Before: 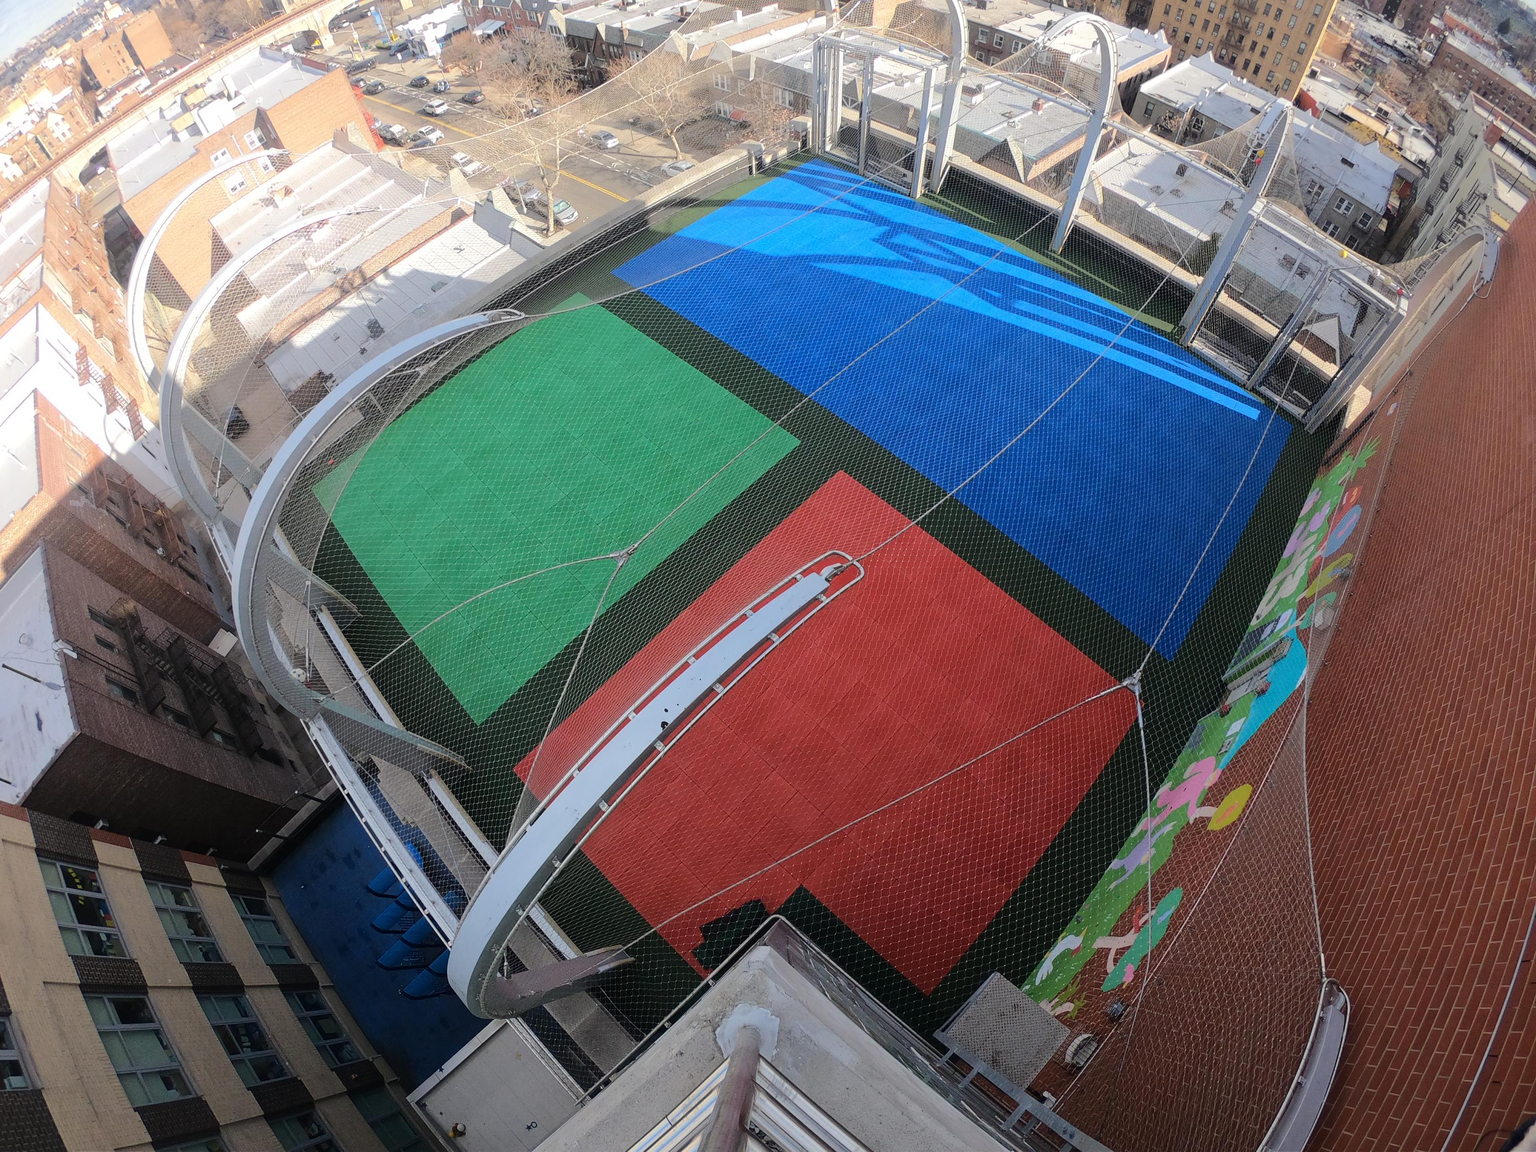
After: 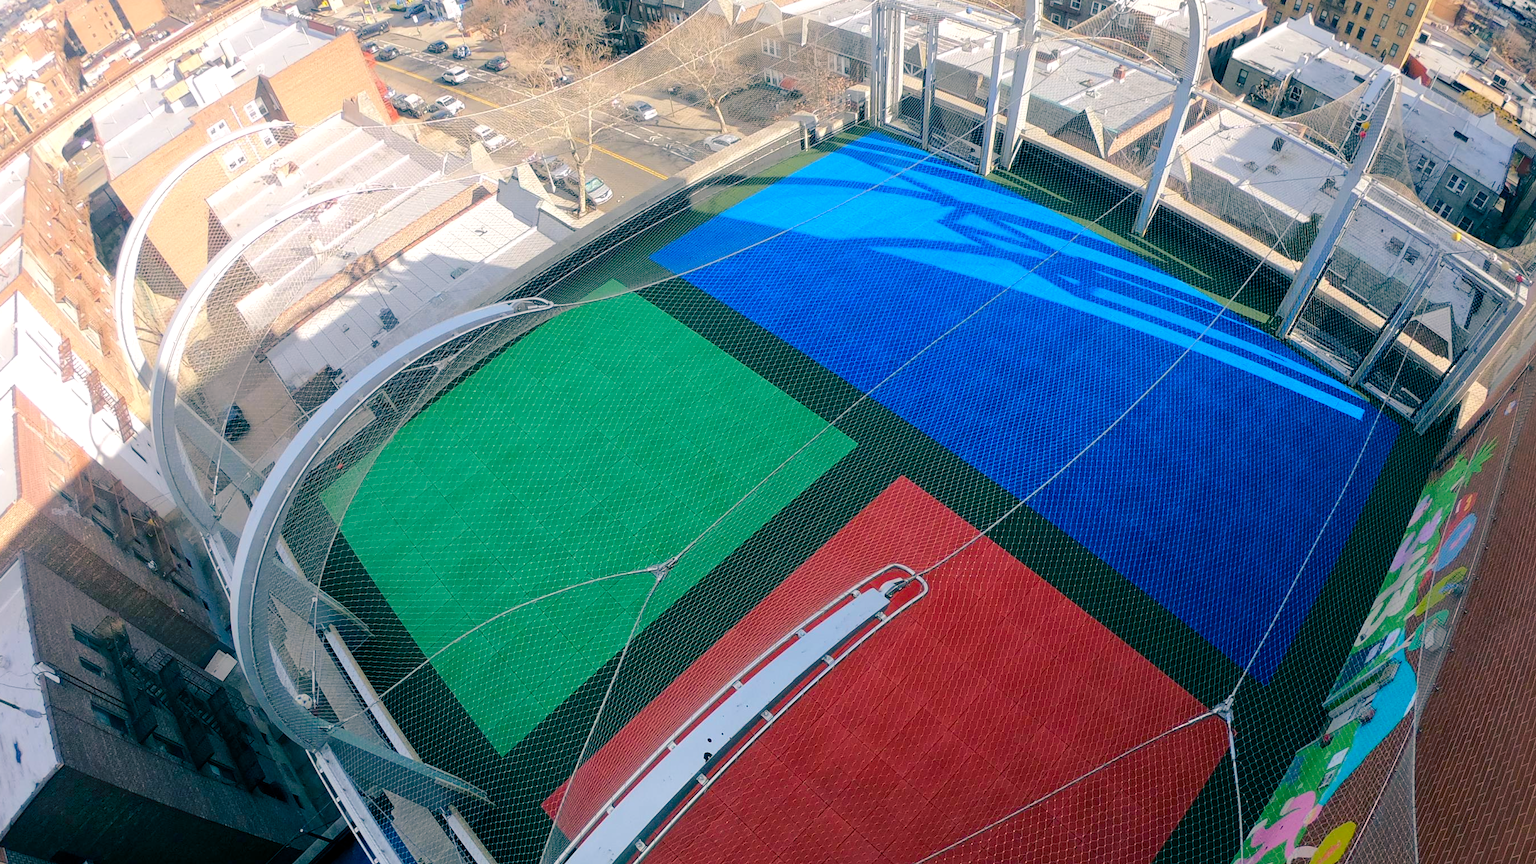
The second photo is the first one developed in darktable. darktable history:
crop: left 1.509%, top 3.452%, right 7.696%, bottom 28.452%
color balance rgb: shadows lift › luminance -28.76%, shadows lift › chroma 10%, shadows lift › hue 230°, power › chroma 0.5%, power › hue 215°, highlights gain › luminance 7.14%, highlights gain › chroma 1%, highlights gain › hue 50°, global offset › luminance -0.29%, global offset › hue 260°, perceptual saturation grading › global saturation 20%, perceptual saturation grading › highlights -13.92%, perceptual saturation grading › shadows 50%
